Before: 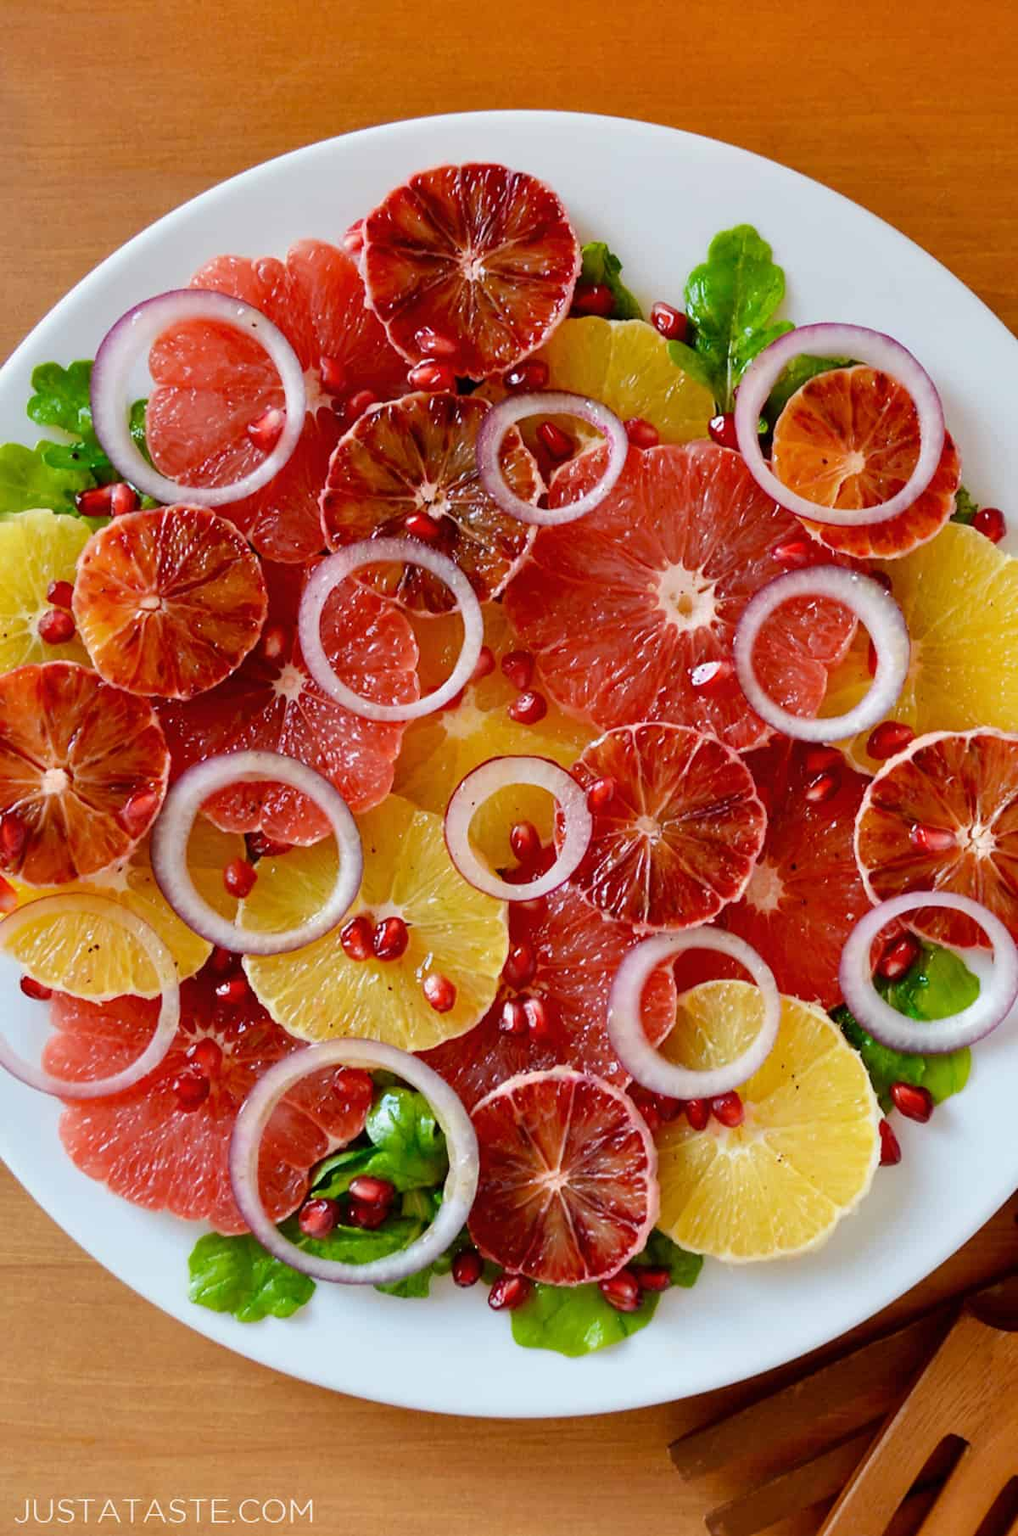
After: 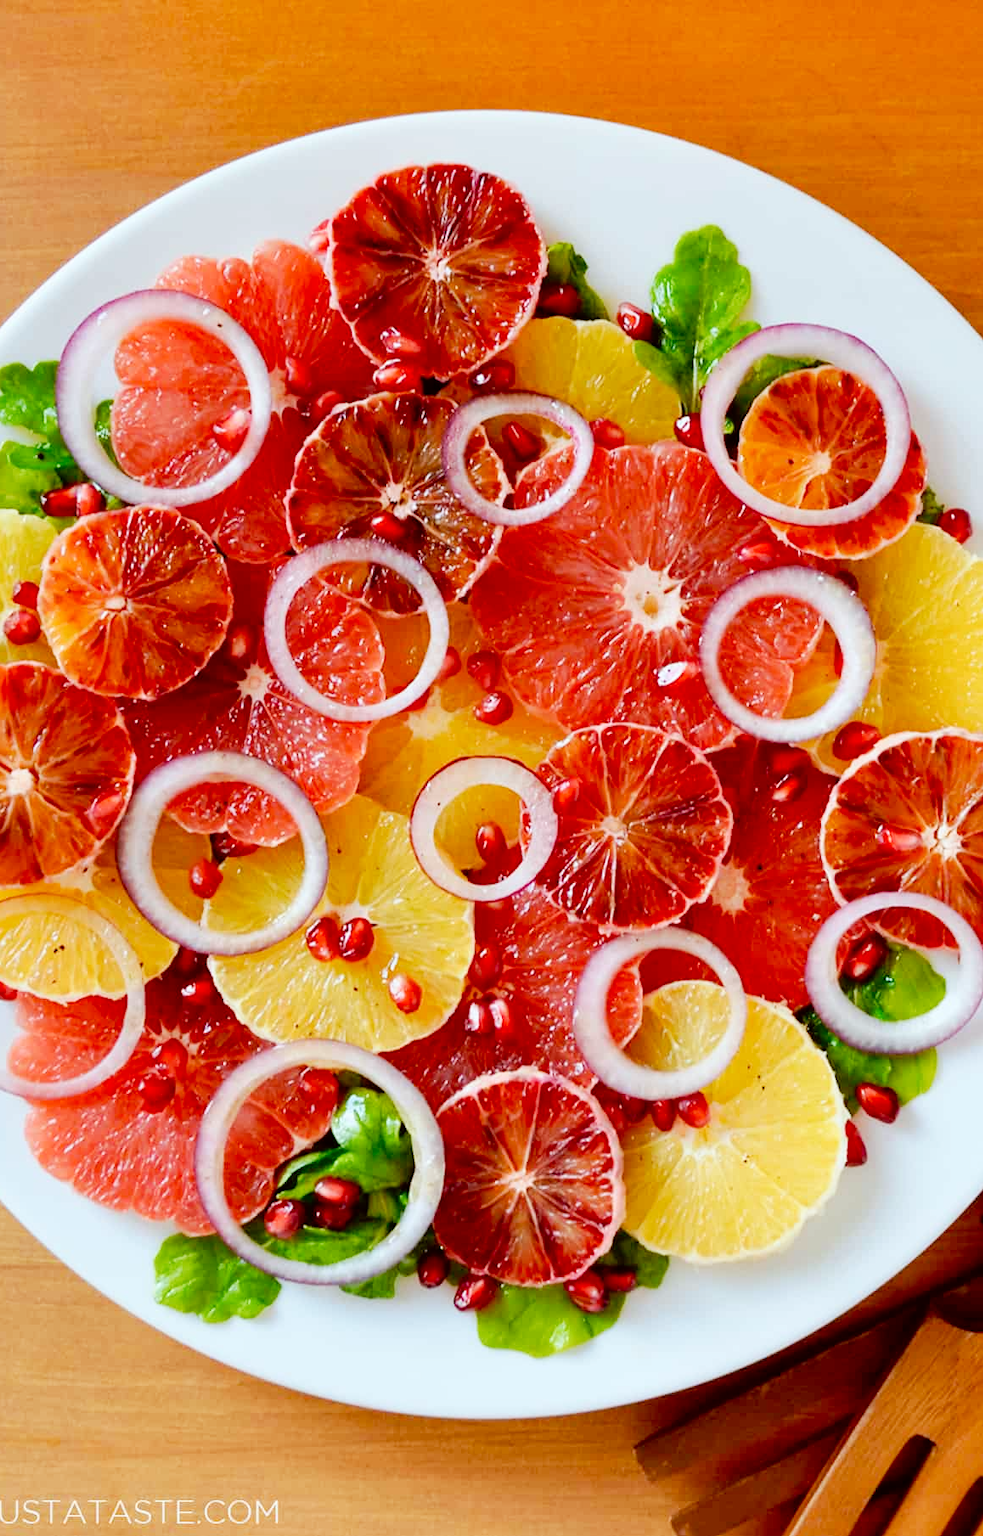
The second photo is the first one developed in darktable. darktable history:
color correction: highlights a* -2.8, highlights b* -2.53, shadows a* 2.38, shadows b* 2.82
tone curve: curves: ch0 [(0, 0) (0.051, 0.027) (0.096, 0.071) (0.219, 0.248) (0.428, 0.52) (0.596, 0.713) (0.727, 0.823) (0.859, 0.924) (1, 1)]; ch1 [(0, 0) (0.1, 0.038) (0.318, 0.221) (0.413, 0.325) (0.443, 0.412) (0.483, 0.474) (0.503, 0.501) (0.516, 0.515) (0.548, 0.575) (0.561, 0.596) (0.594, 0.647) (0.666, 0.701) (1, 1)]; ch2 [(0, 0) (0.453, 0.435) (0.479, 0.476) (0.504, 0.5) (0.52, 0.526) (0.557, 0.585) (0.583, 0.608) (0.824, 0.815) (1, 1)], preserve colors none
crop and rotate: left 3.434%
